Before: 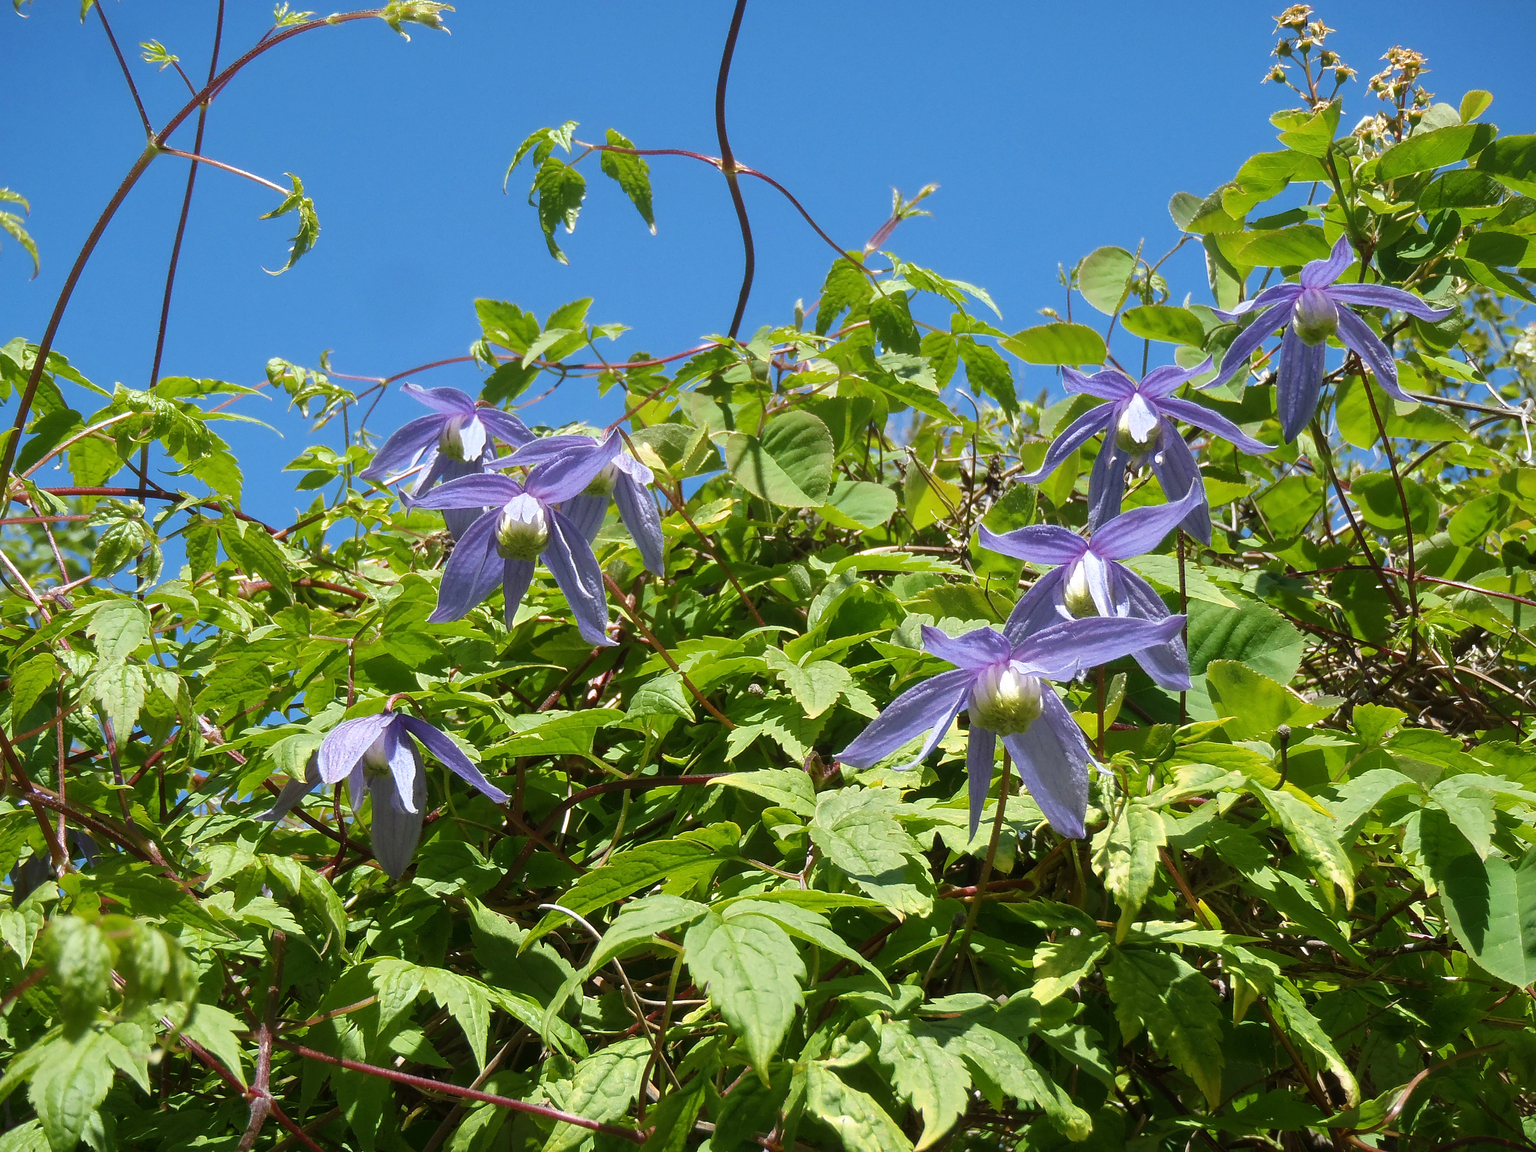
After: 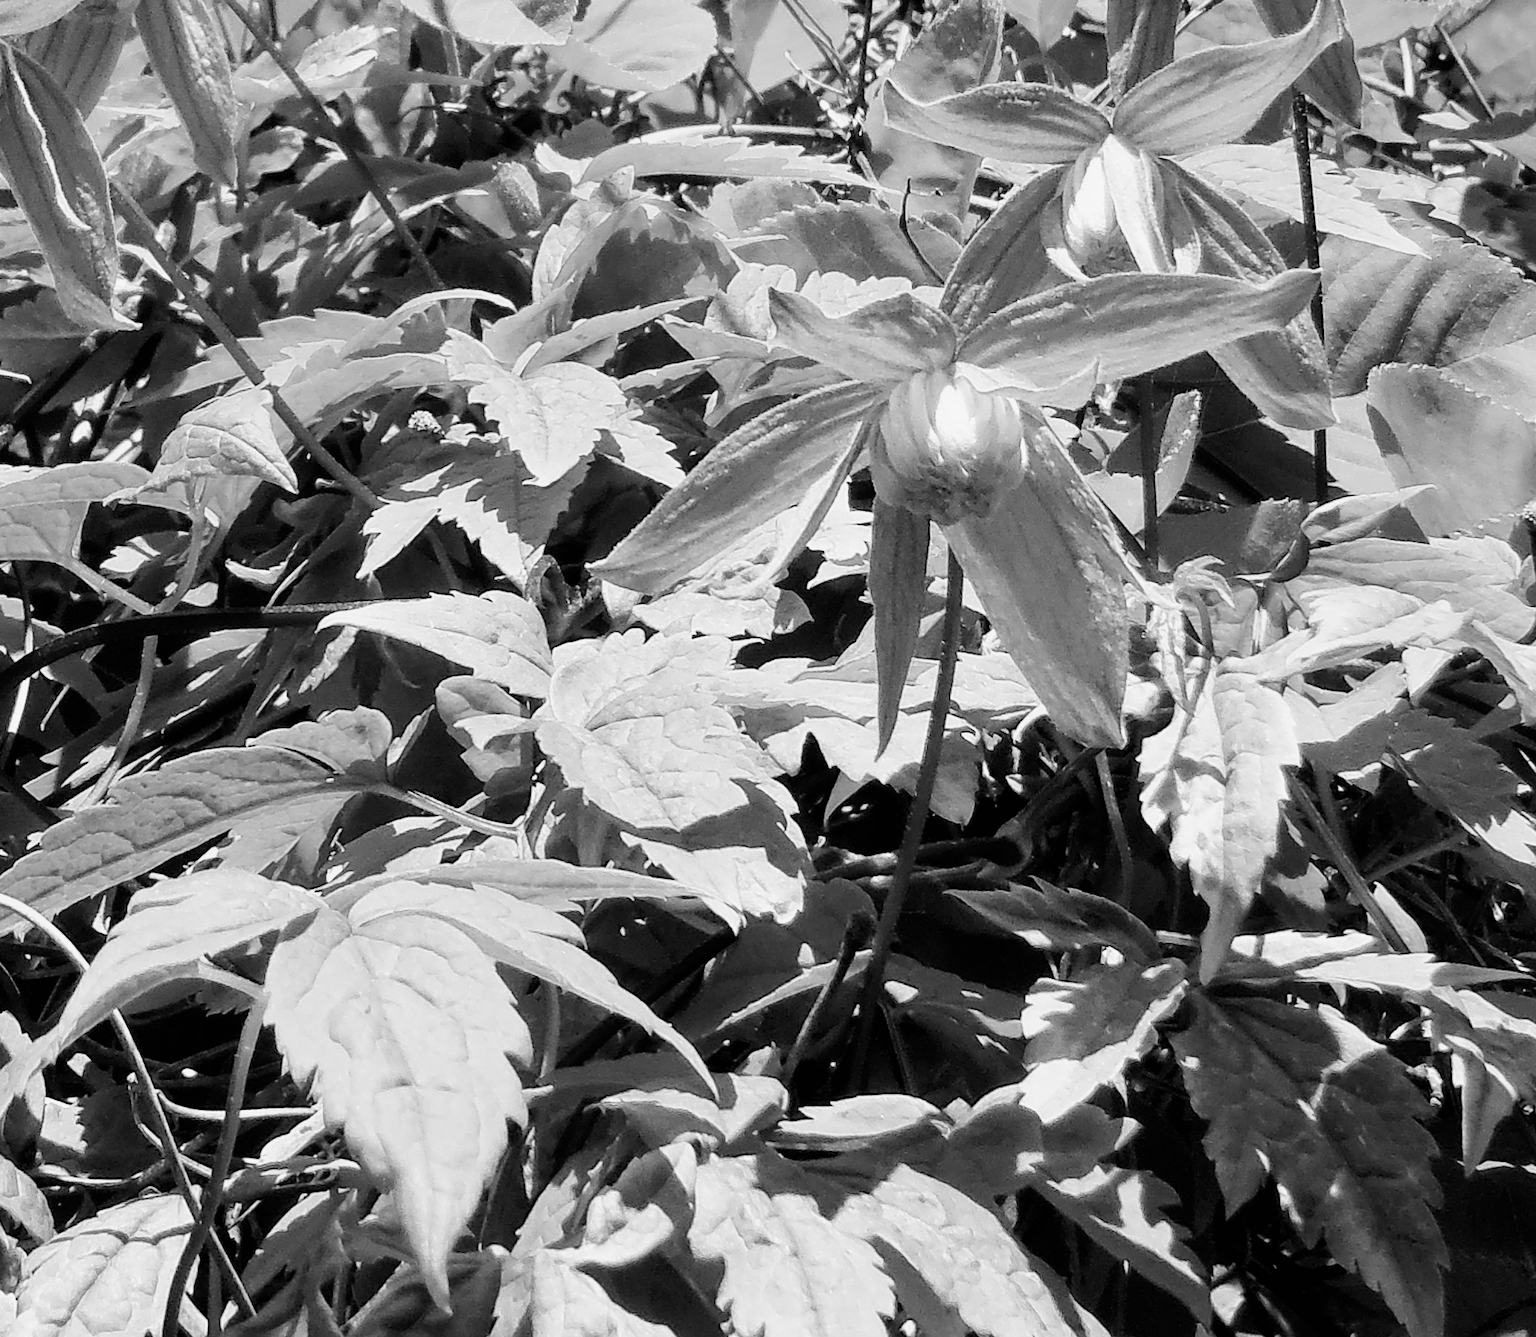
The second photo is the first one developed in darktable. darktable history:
monochrome: on, module defaults
rotate and perspective: rotation 0.215°, lens shift (vertical) -0.139, crop left 0.069, crop right 0.939, crop top 0.002, crop bottom 0.996
crop: left 34.479%, top 38.822%, right 13.718%, bottom 5.172%
levels: levels [0, 0.492, 0.984]
color calibration: illuminant Planckian (black body), adaptation linear Bradford (ICC v4), x 0.364, y 0.367, temperature 4417.56 K, saturation algorithm version 1 (2020)
filmic rgb: black relative exposure -5 EV, hardness 2.88, contrast 1.3, highlights saturation mix -30%
exposure: exposure 0.559 EV, compensate highlight preservation false
